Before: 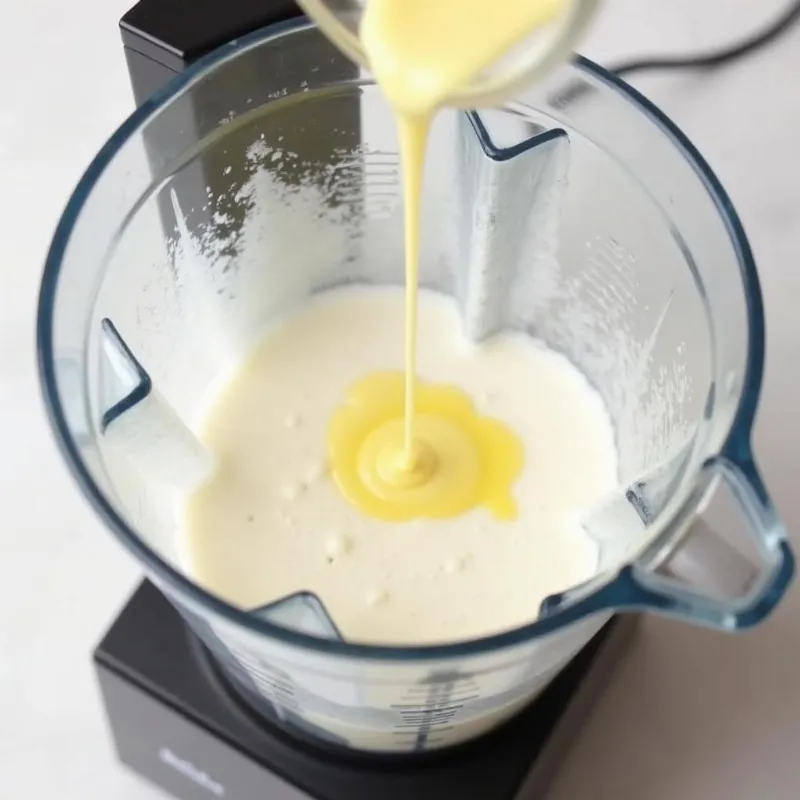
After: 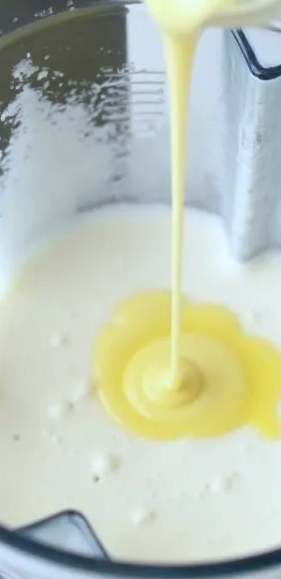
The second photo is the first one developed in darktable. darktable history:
shadows and highlights: shadows 37.27, highlights -28.18, soften with gaussian
crop and rotate: left 29.476%, top 10.214%, right 35.32%, bottom 17.333%
tone equalizer: on, module defaults
color calibration: illuminant custom, x 0.368, y 0.373, temperature 4330.32 K
